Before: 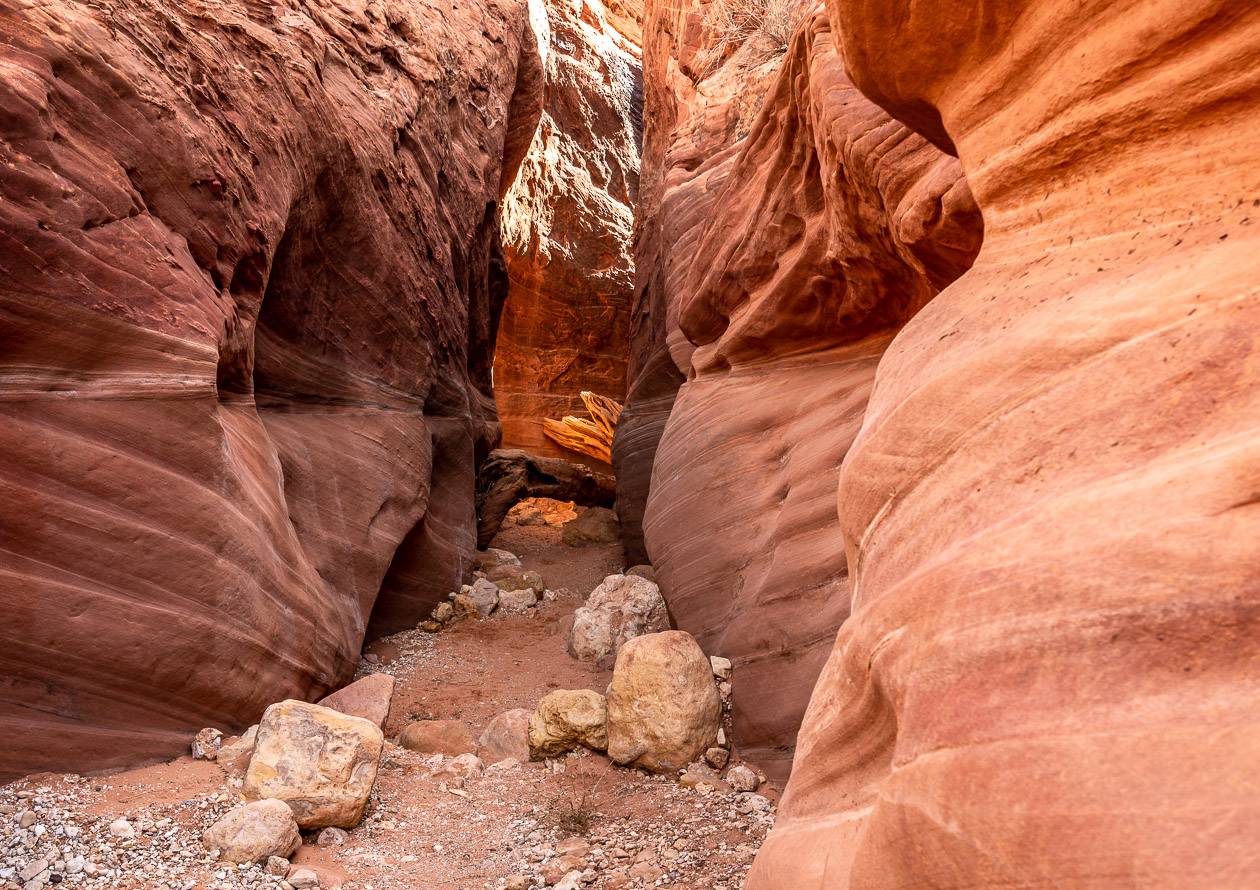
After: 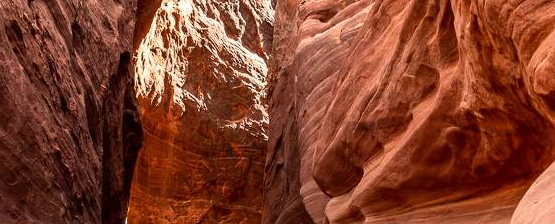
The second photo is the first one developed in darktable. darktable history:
crop: left 29.065%, top 16.814%, right 26.829%, bottom 57.963%
